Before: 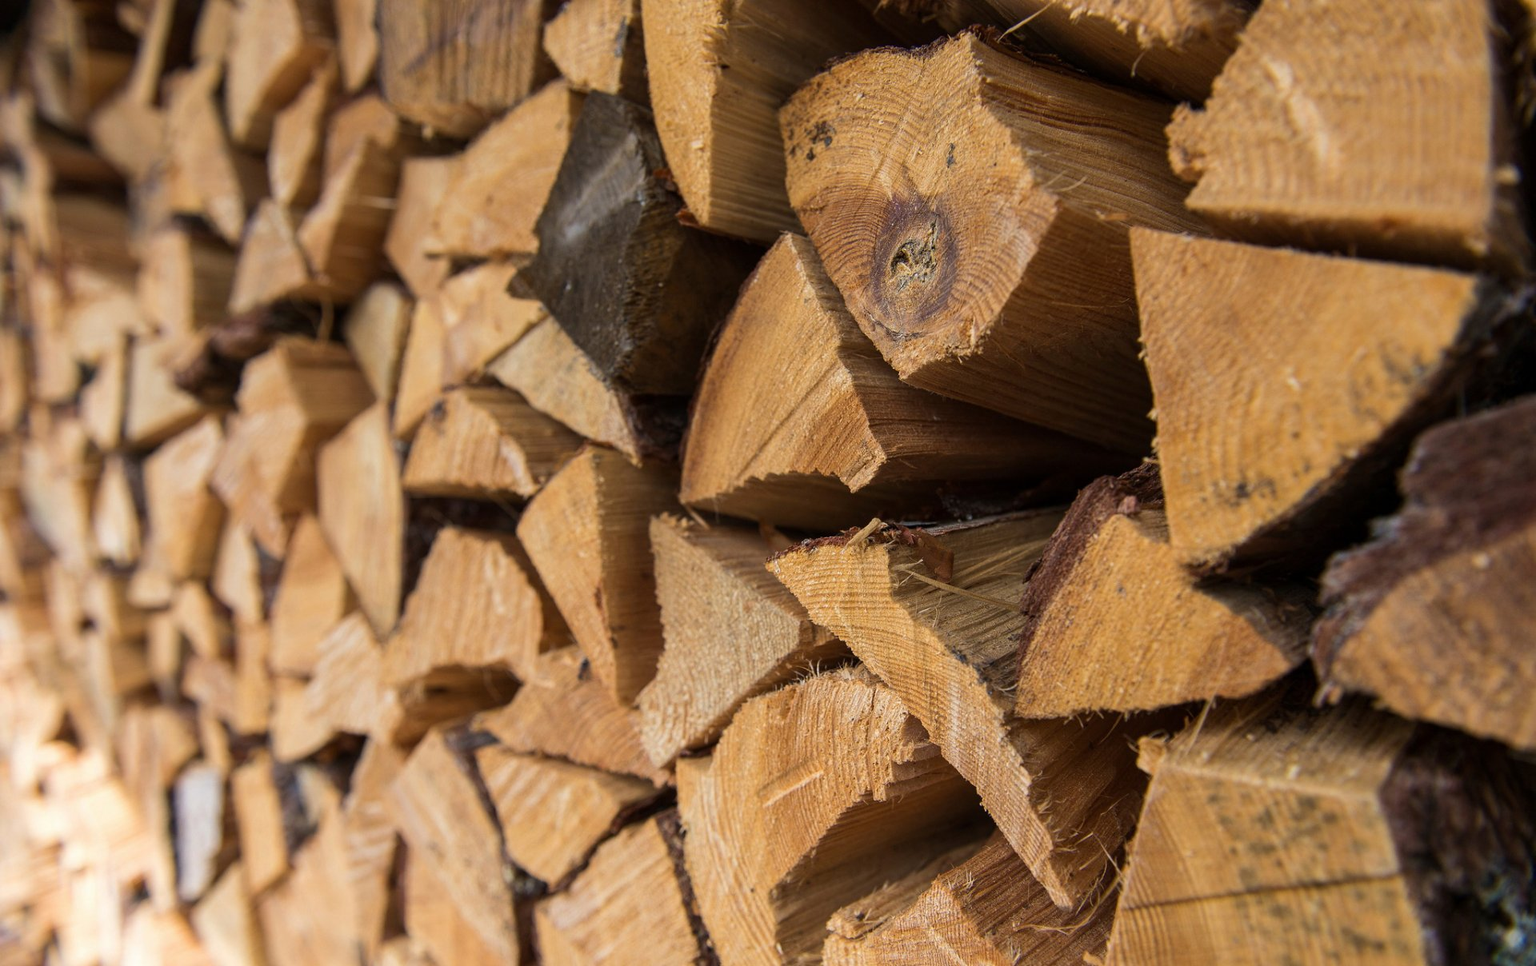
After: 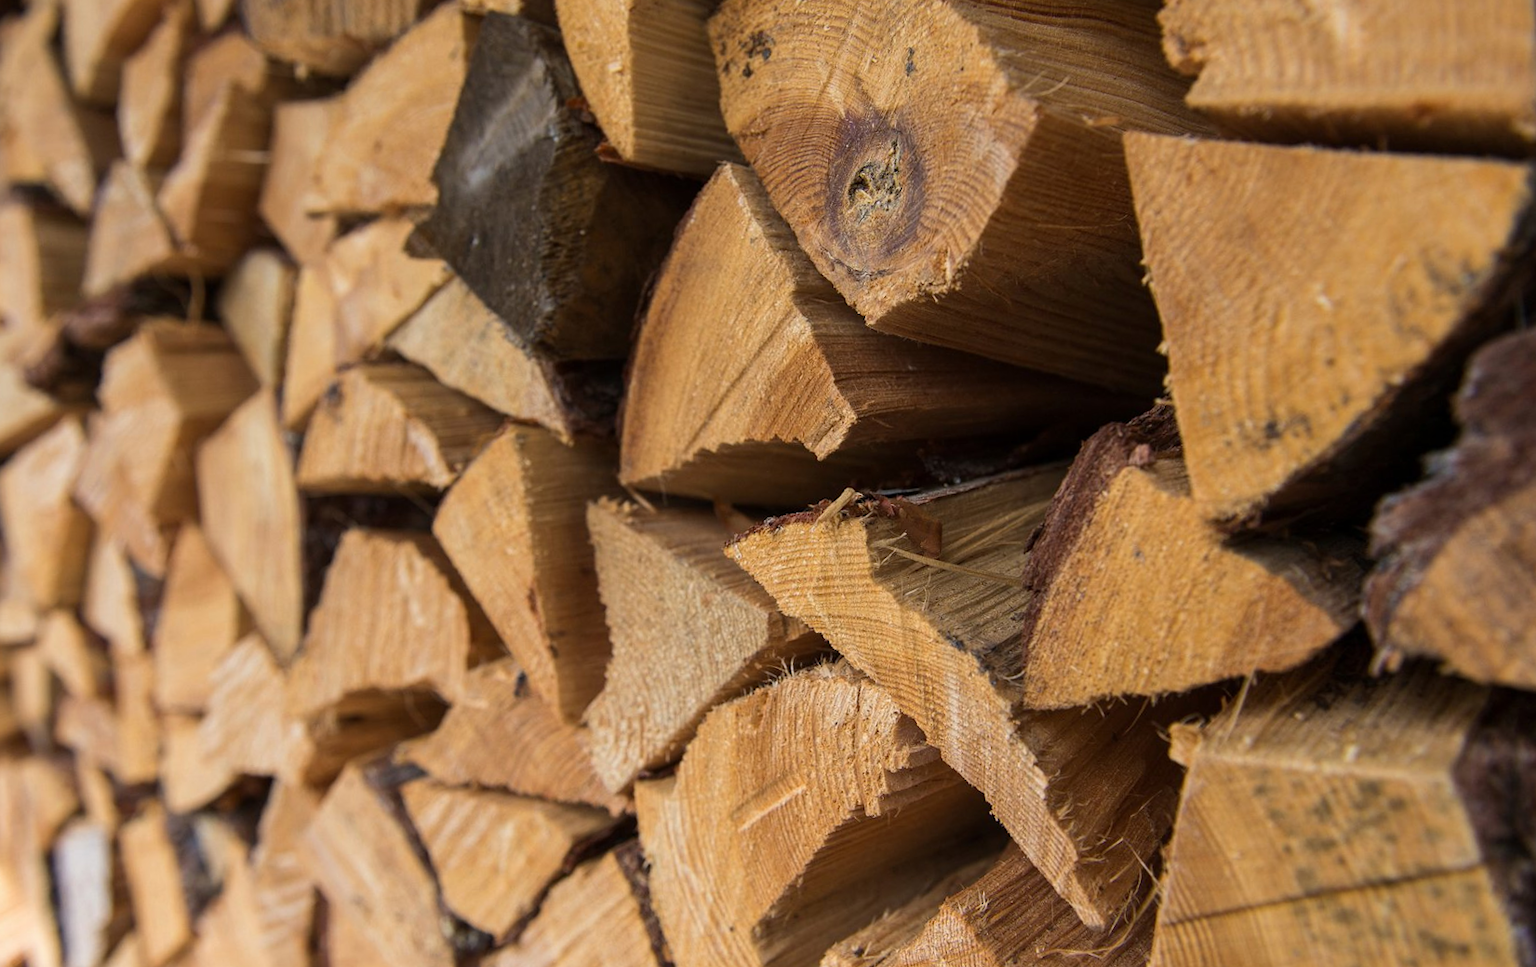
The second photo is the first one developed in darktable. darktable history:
crop and rotate: angle 3.49°, left 5.831%, top 5.705%
